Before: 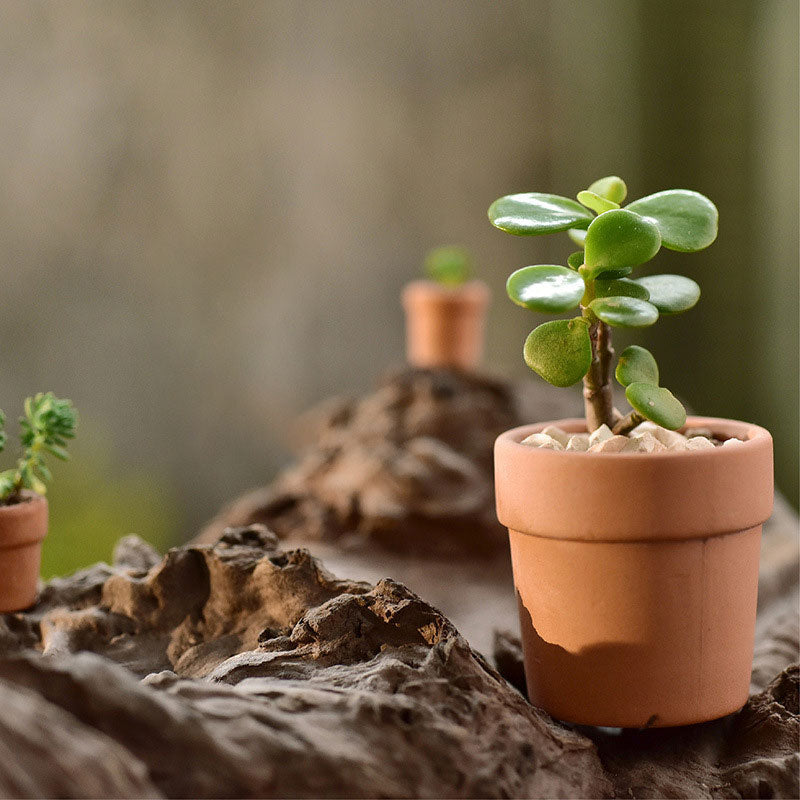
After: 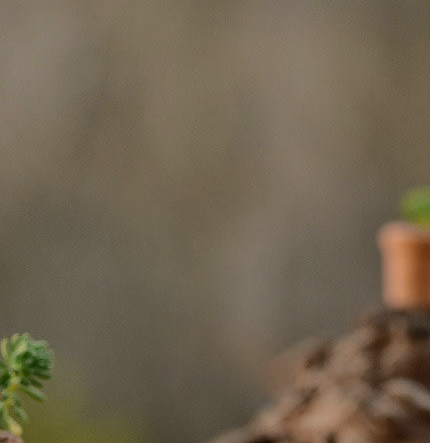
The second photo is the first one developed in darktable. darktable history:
crop and rotate: left 3.03%, top 7.614%, right 43.112%, bottom 36.989%
exposure: exposure -0.609 EV, compensate highlight preservation false
